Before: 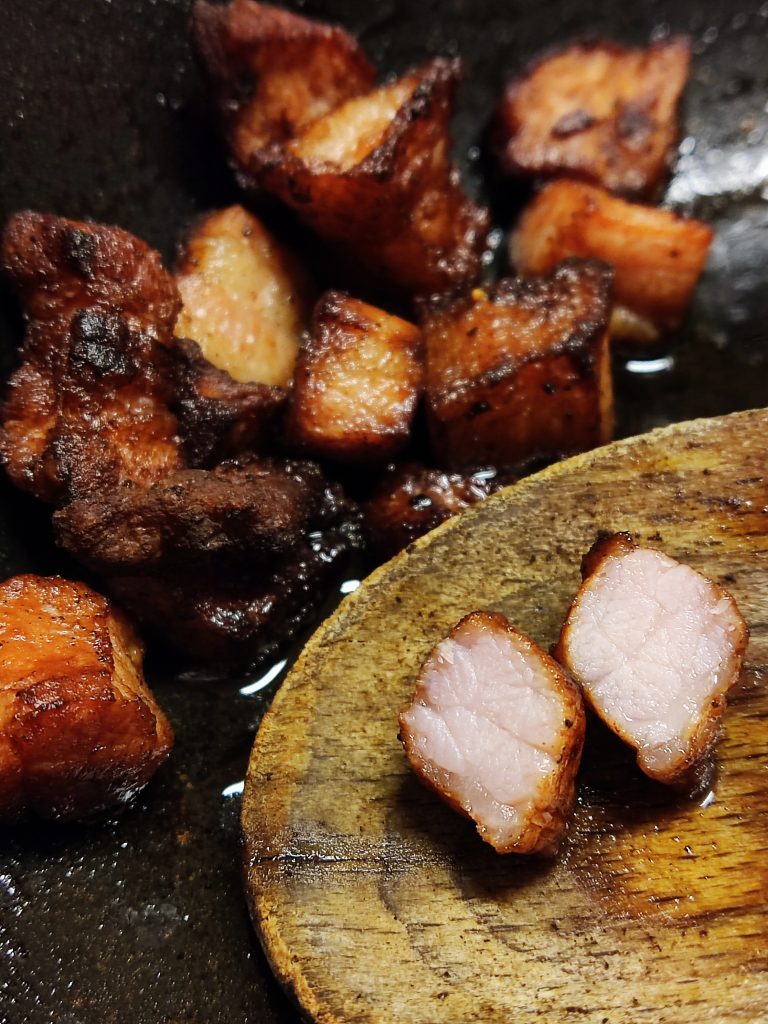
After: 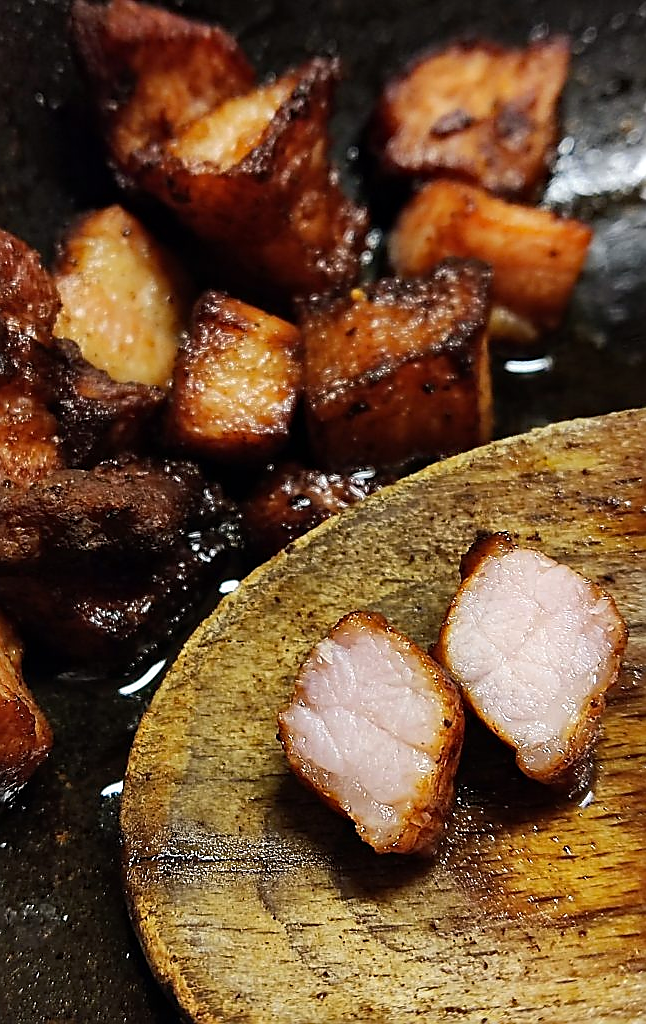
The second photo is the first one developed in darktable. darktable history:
crop: left 15.849%
haze removal: compatibility mode true, adaptive false
sharpen: radius 1.392, amount 1.249, threshold 0.798
